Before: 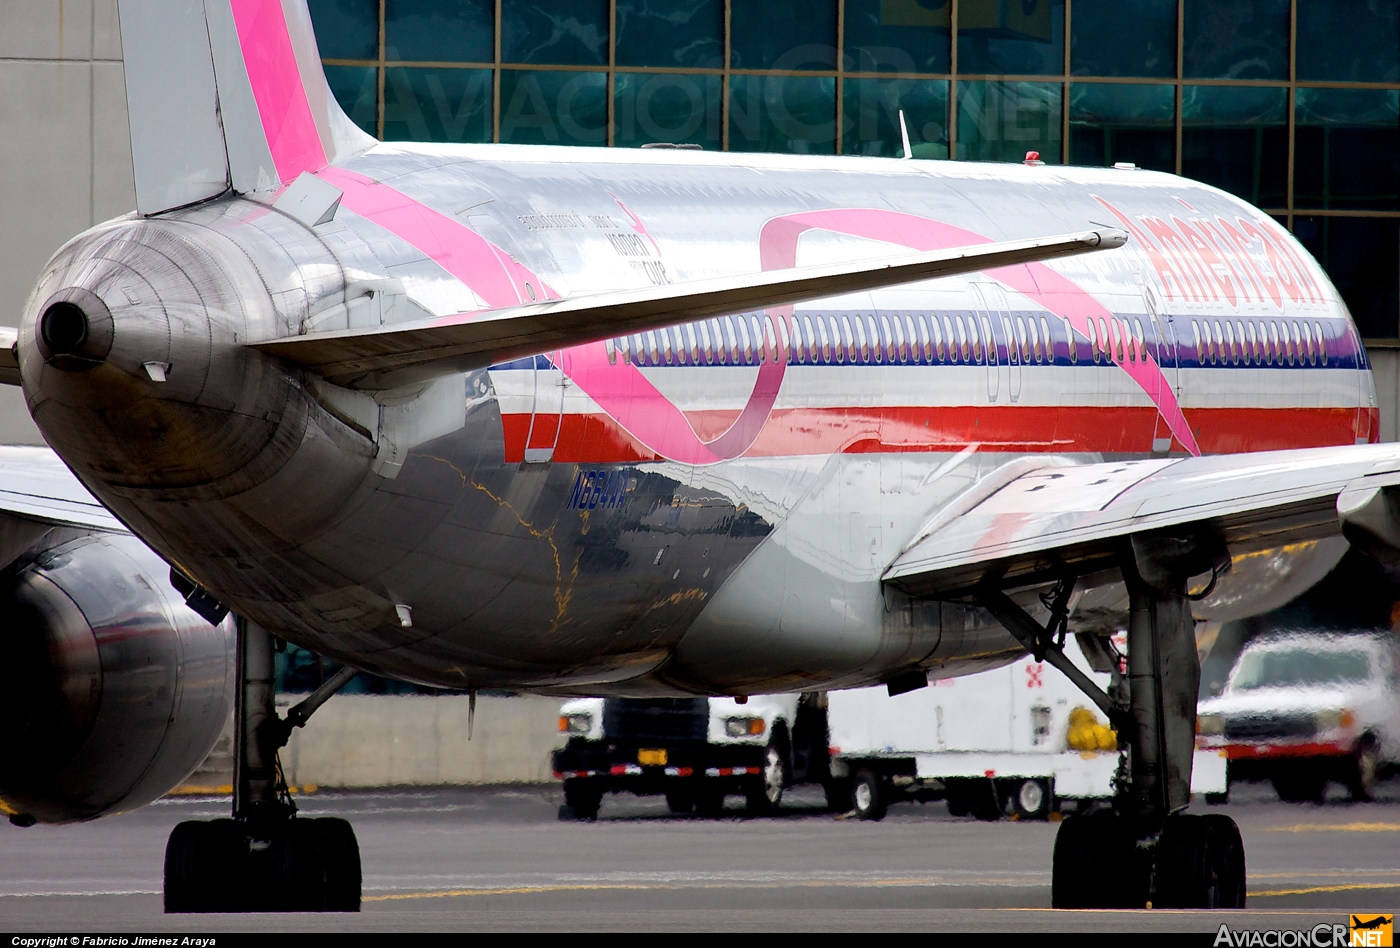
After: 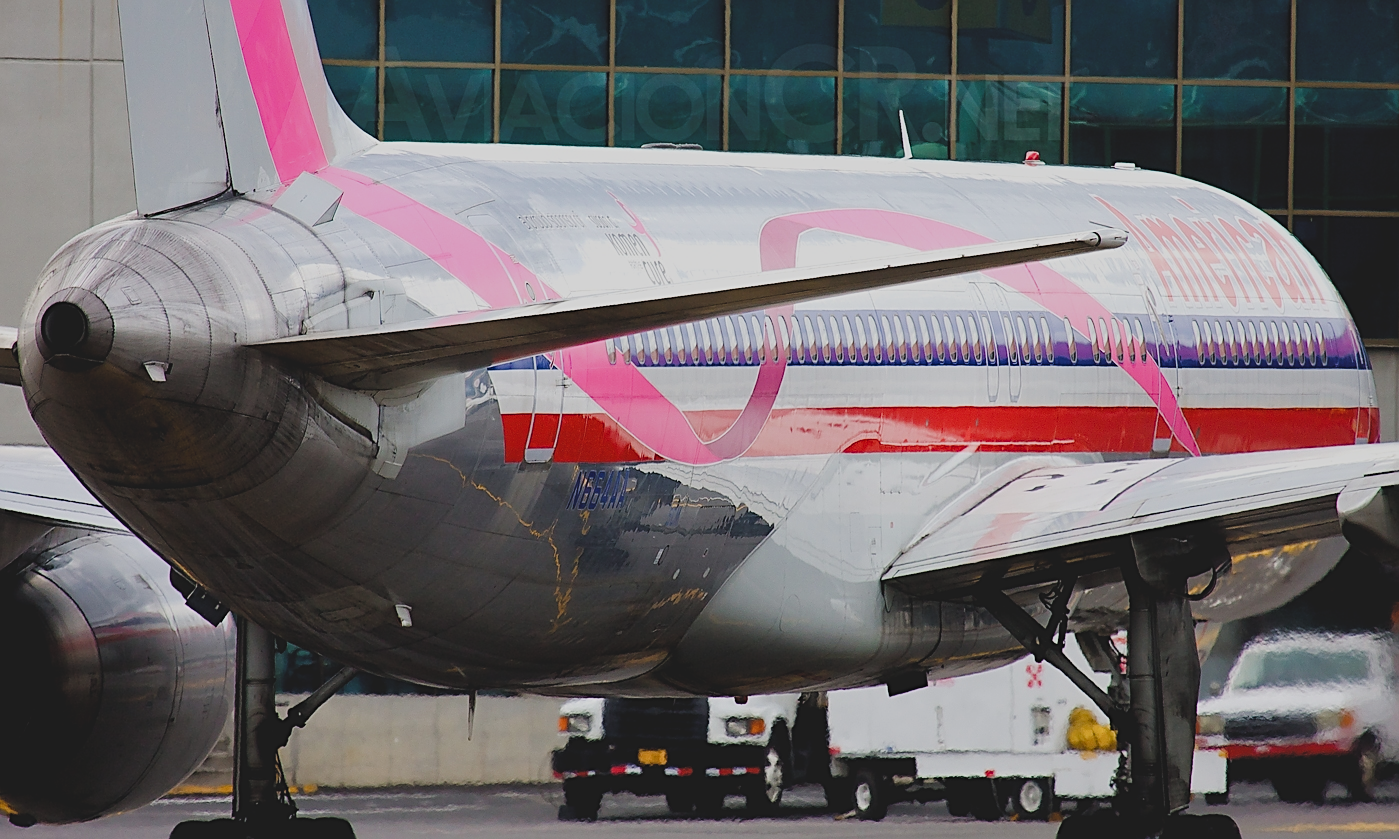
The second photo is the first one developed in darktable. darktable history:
color balance rgb: perceptual saturation grading › global saturation 20%, perceptual saturation grading › highlights -25%, perceptual saturation grading › shadows 25%
exposure: black level correction -0.023, exposure -0.039 EV, compensate highlight preservation false
crop and rotate: top 0%, bottom 11.49%
sharpen: on, module defaults
filmic rgb: black relative exposure -7.65 EV, white relative exposure 4.56 EV, hardness 3.61
